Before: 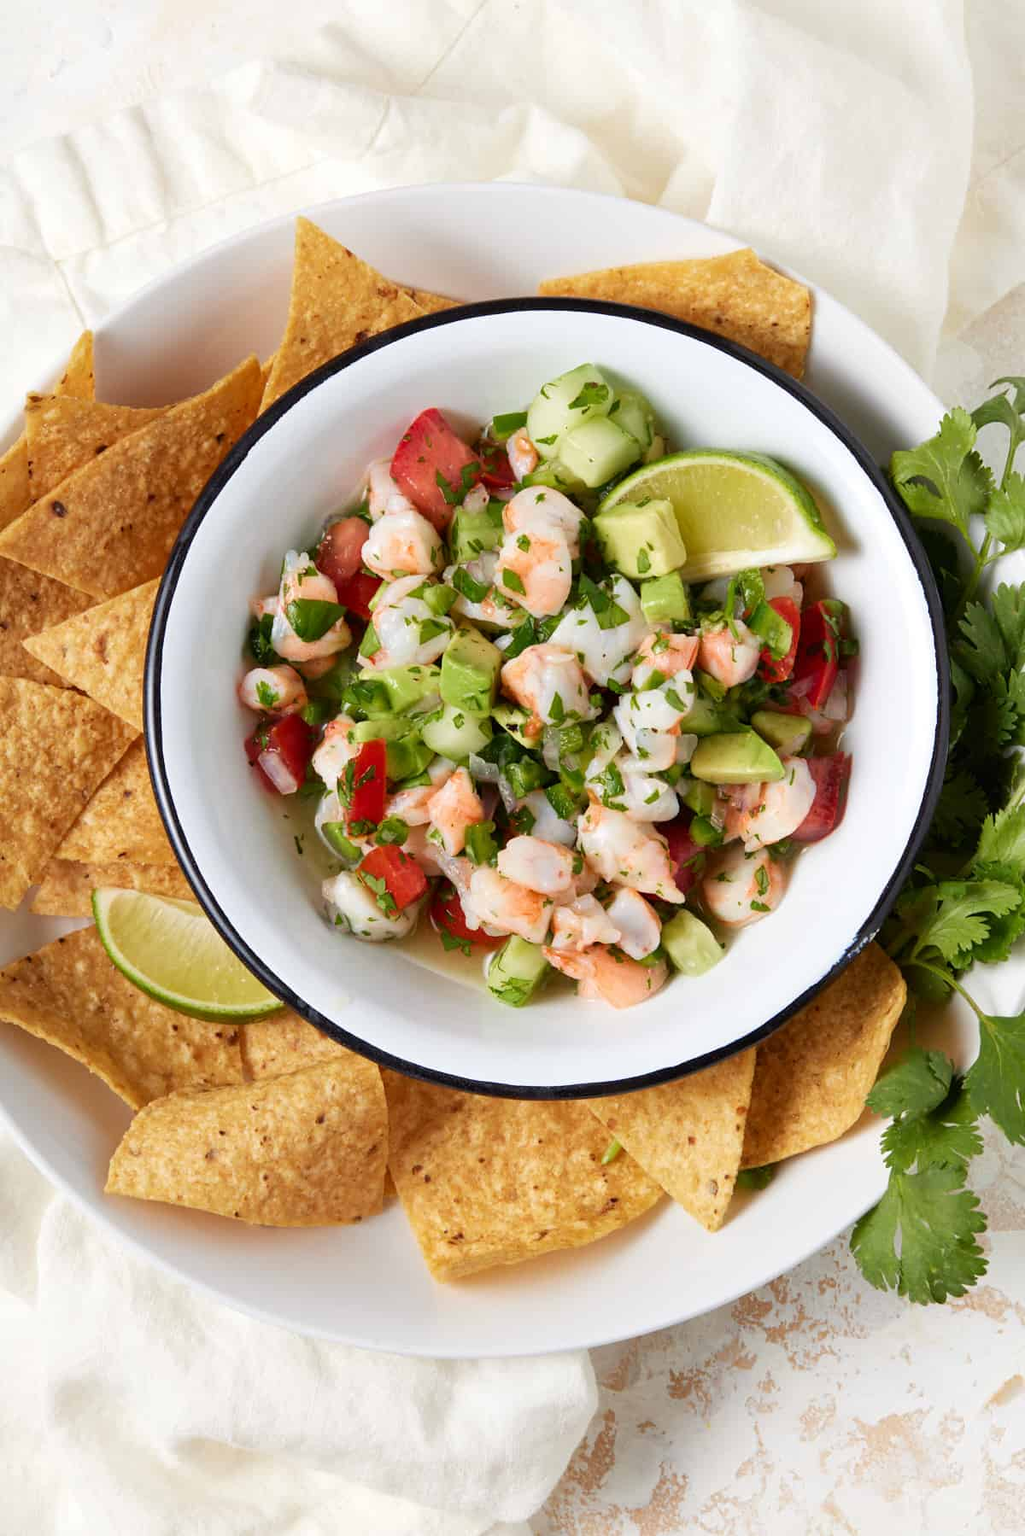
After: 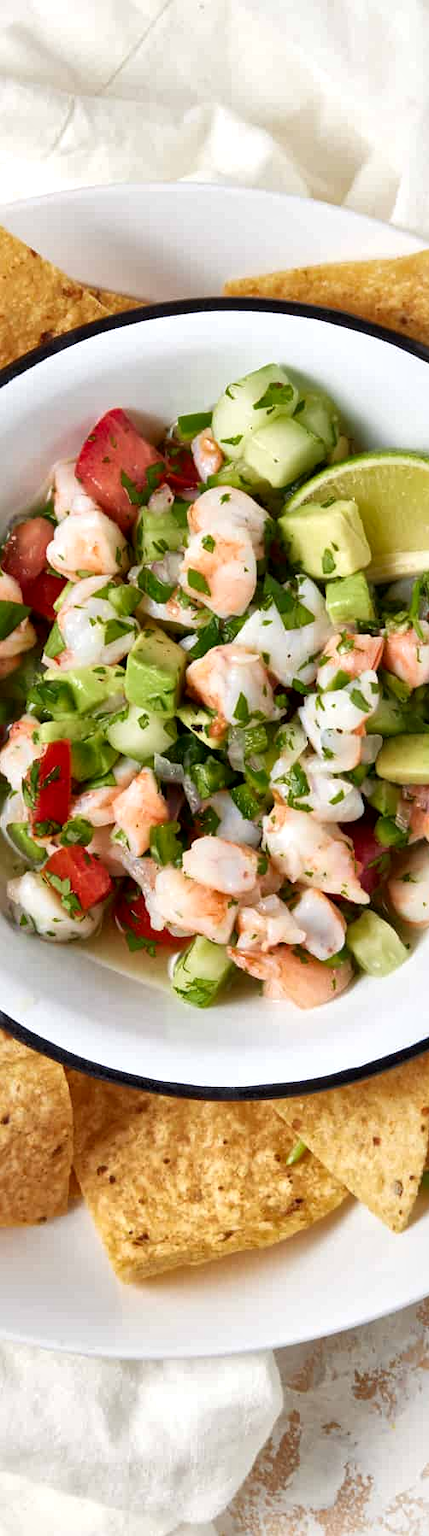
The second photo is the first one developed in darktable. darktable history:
crop: left 30.778%, right 27.301%
local contrast: mode bilateral grid, contrast 19, coarseness 51, detail 171%, midtone range 0.2
